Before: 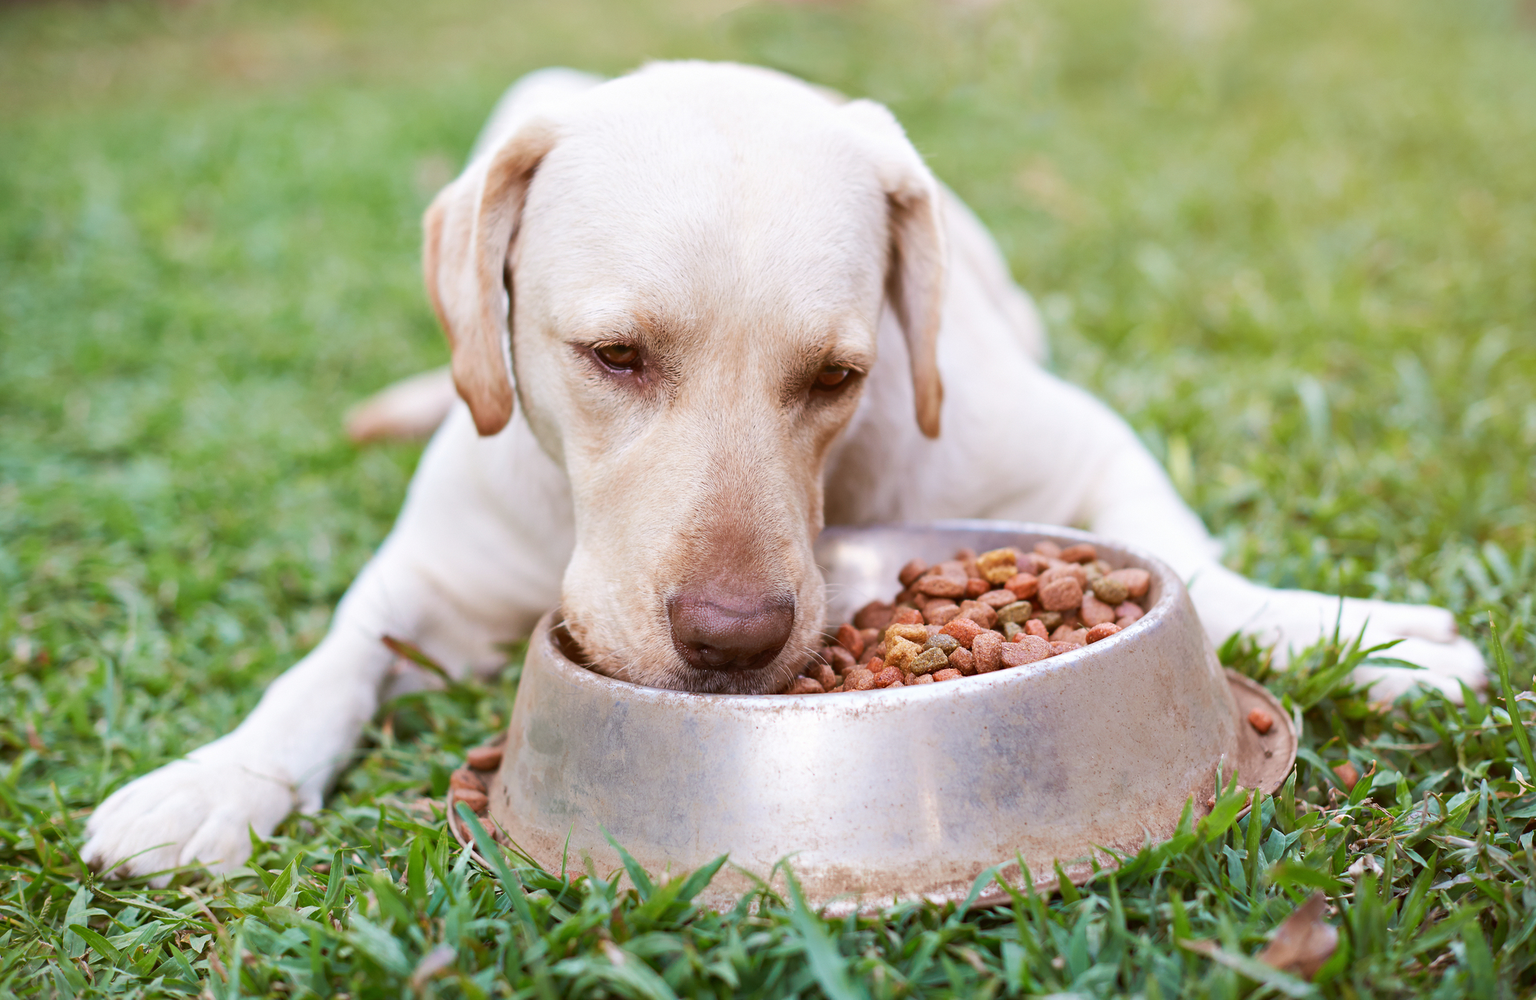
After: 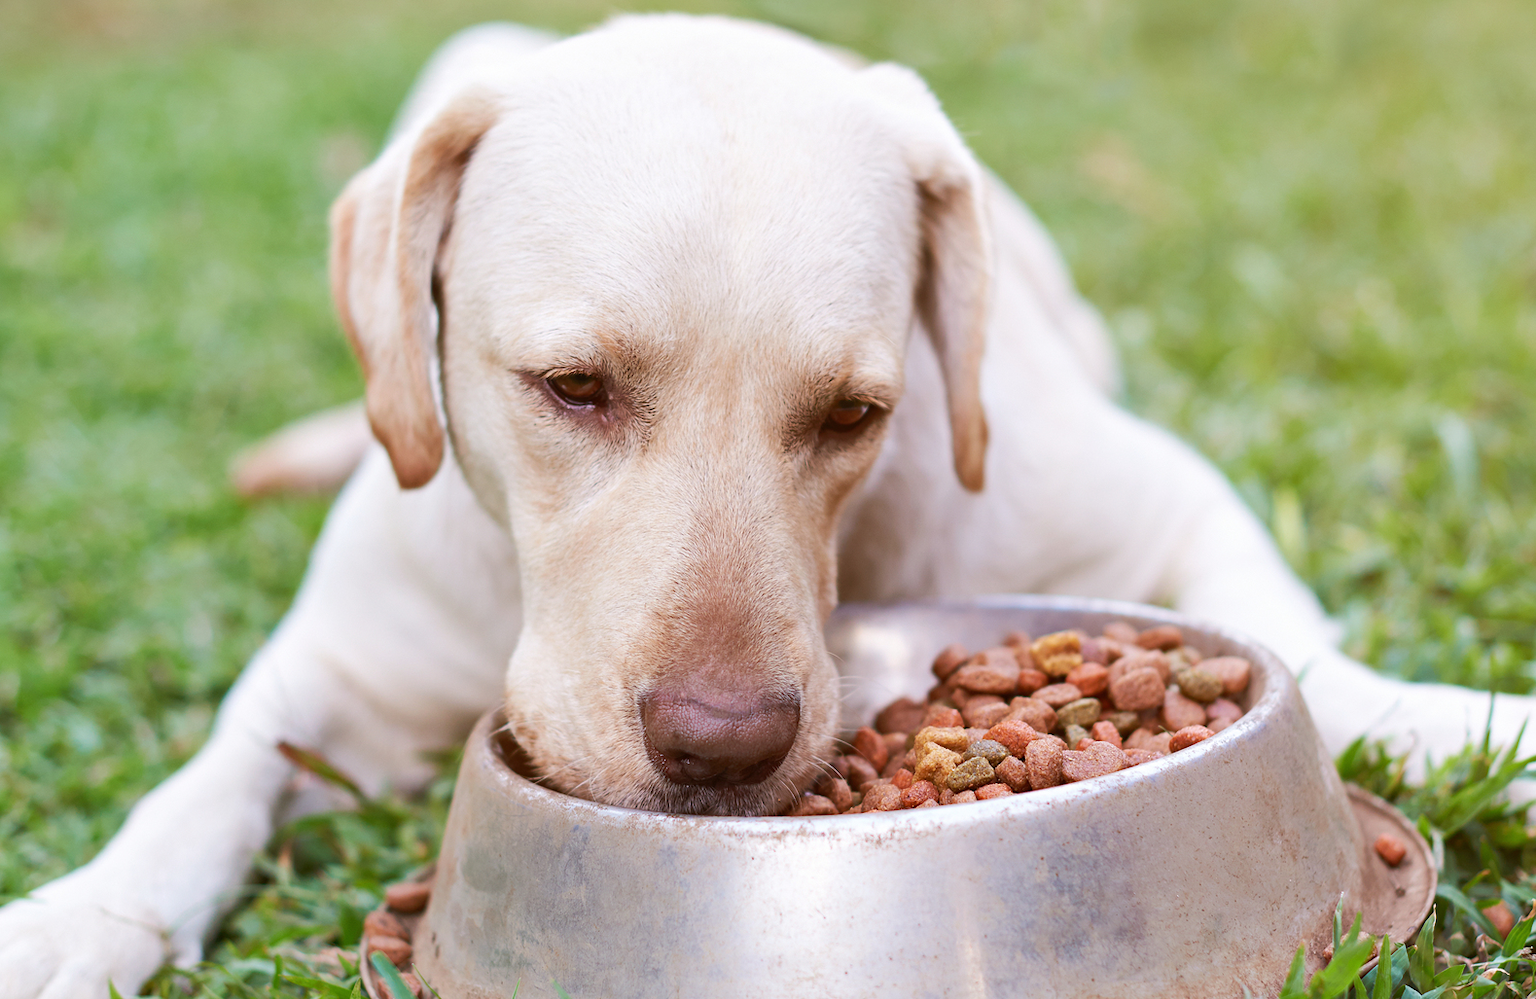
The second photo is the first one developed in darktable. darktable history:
crop and rotate: left 10.629%, top 5.058%, right 10.379%, bottom 16.04%
